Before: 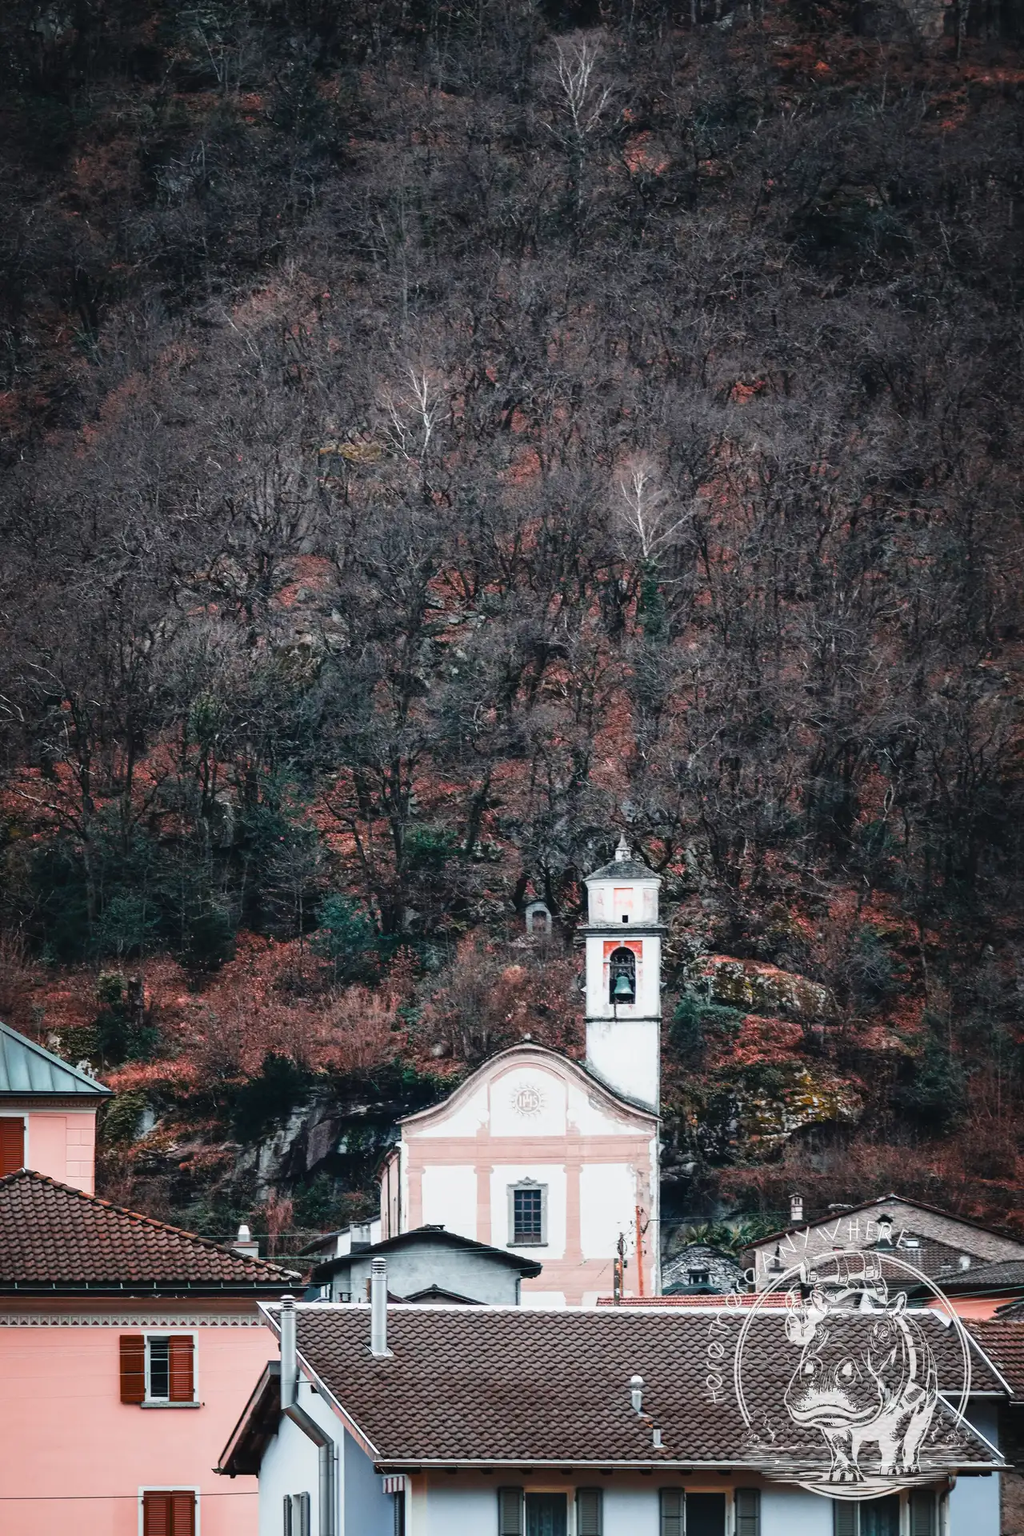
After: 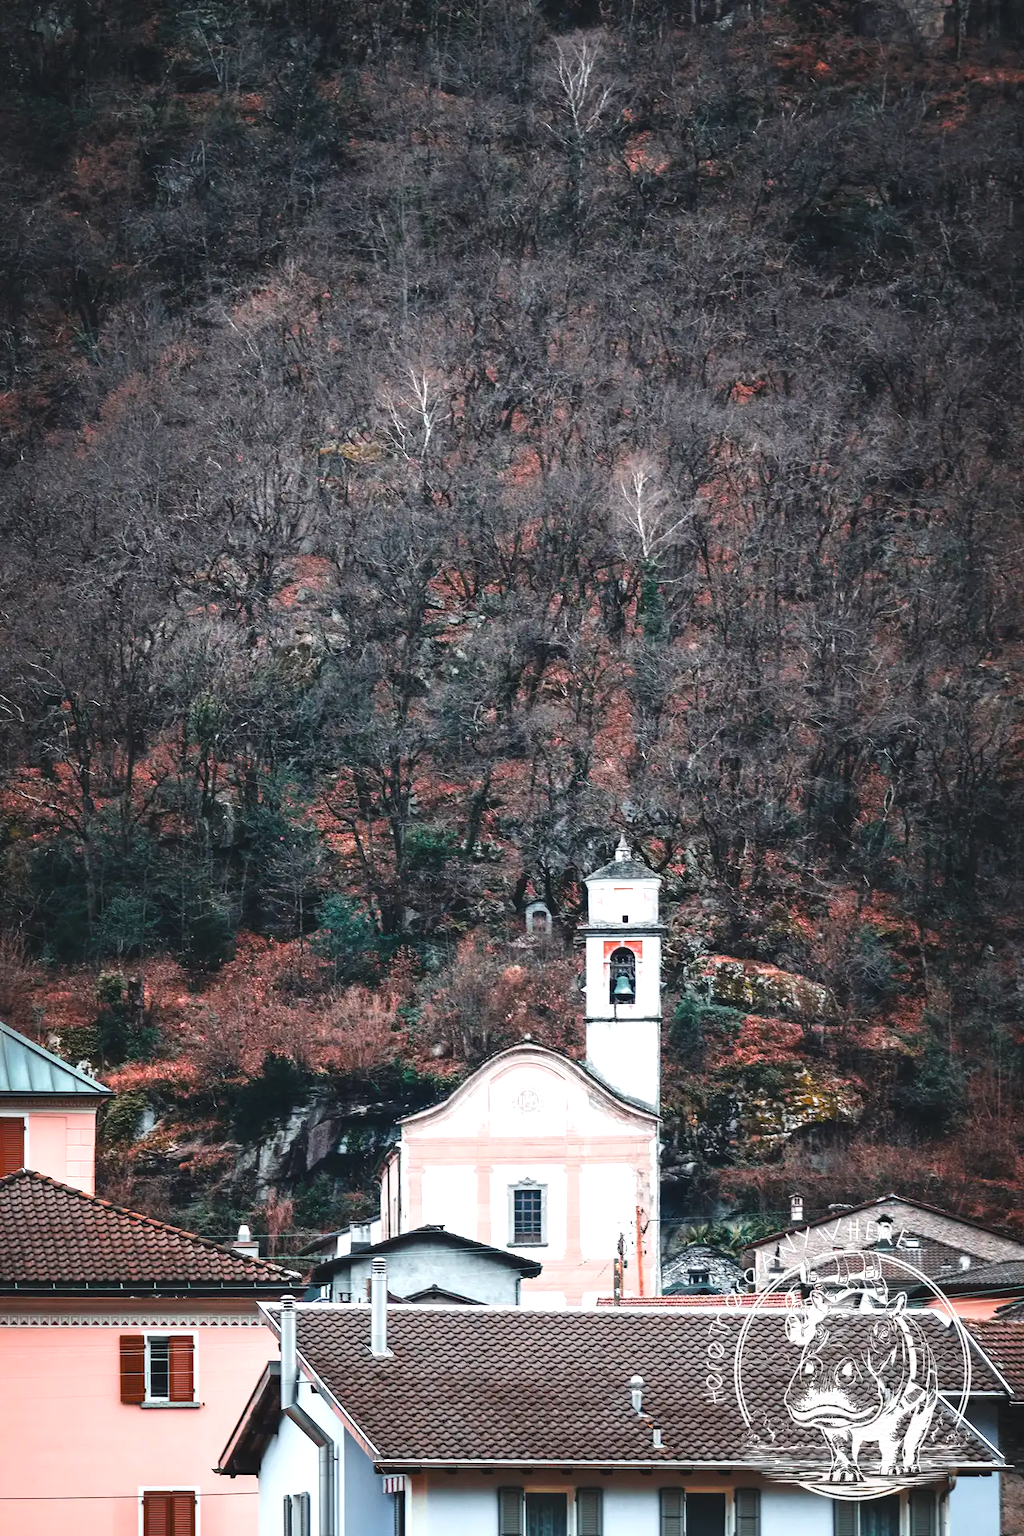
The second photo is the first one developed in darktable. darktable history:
exposure: black level correction -0.002, exposure 0.542 EV, compensate exposure bias true, compensate highlight preservation false
